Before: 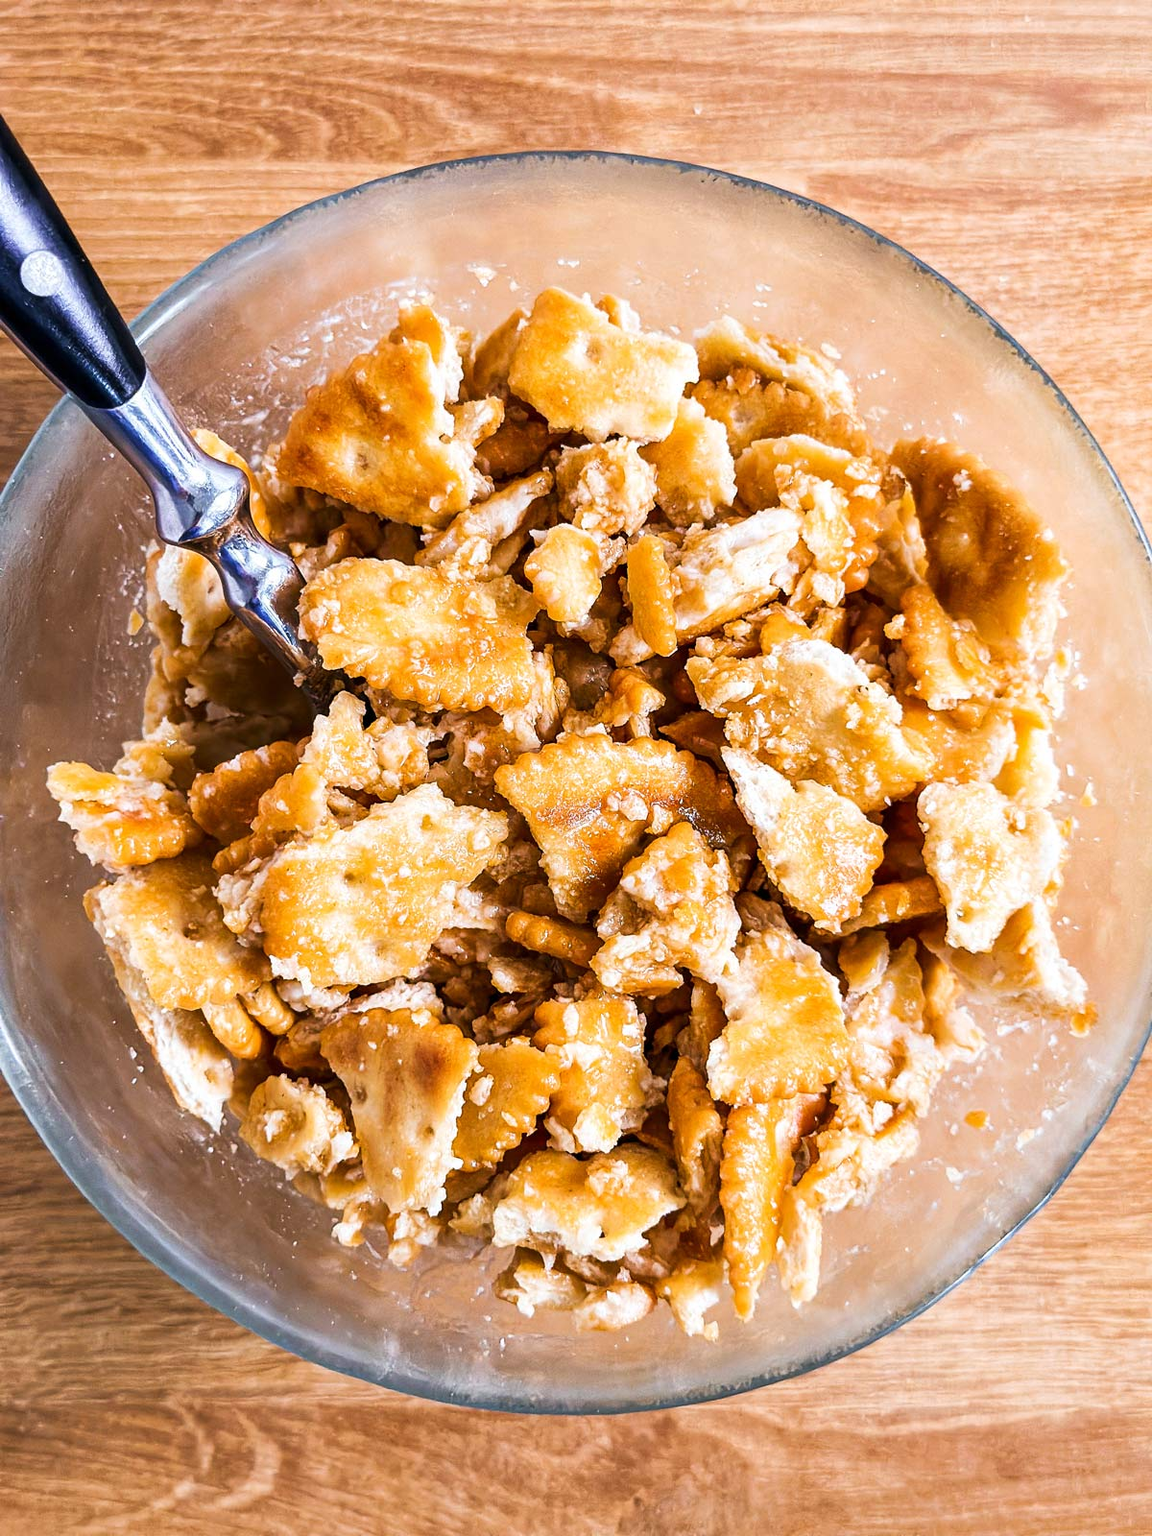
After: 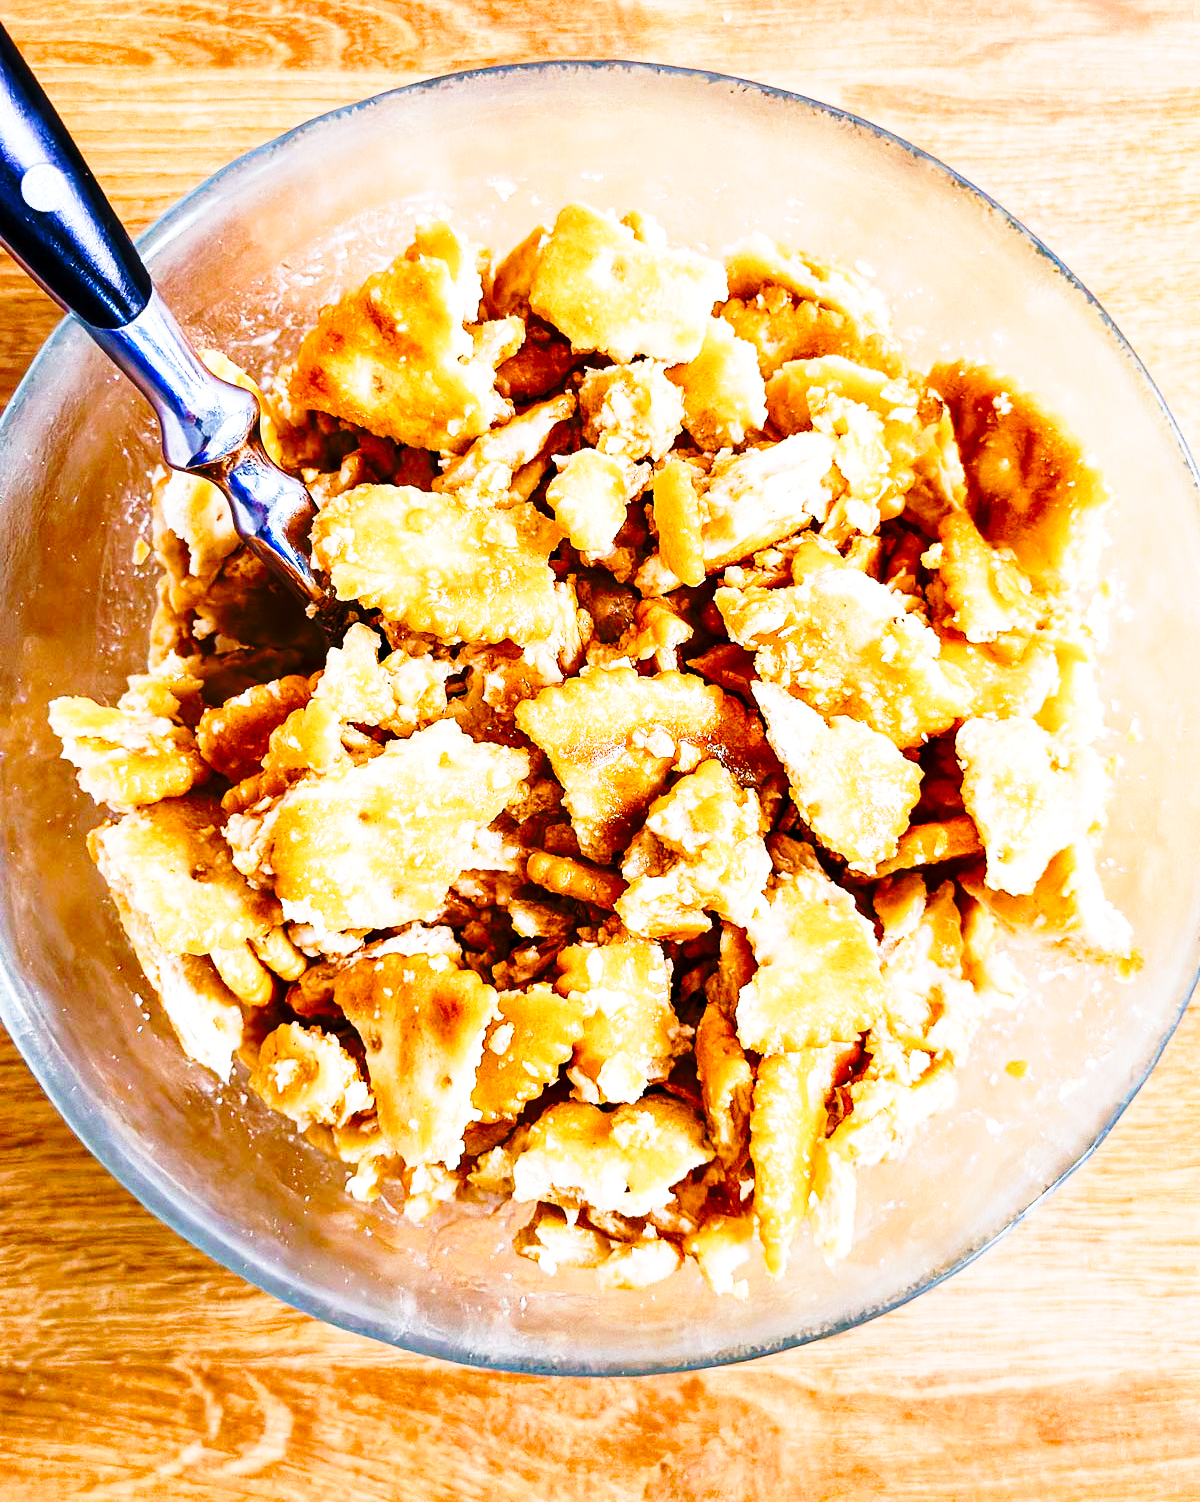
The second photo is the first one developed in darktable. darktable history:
crop and rotate: top 6.08%
contrast brightness saturation: saturation 0.096
base curve: curves: ch0 [(0, 0) (0.04, 0.03) (0.133, 0.232) (0.448, 0.748) (0.843, 0.968) (1, 1)], preserve colors none
color balance rgb: shadows lift › chroma 0.765%, shadows lift › hue 111.3°, perceptual saturation grading › global saturation 0.208%, perceptual saturation grading › highlights -17.87%, perceptual saturation grading › mid-tones 32.847%, perceptual saturation grading › shadows 50.379%, global vibrance 9.897%
exposure: exposure 0.129 EV, compensate exposure bias true, compensate highlight preservation false
